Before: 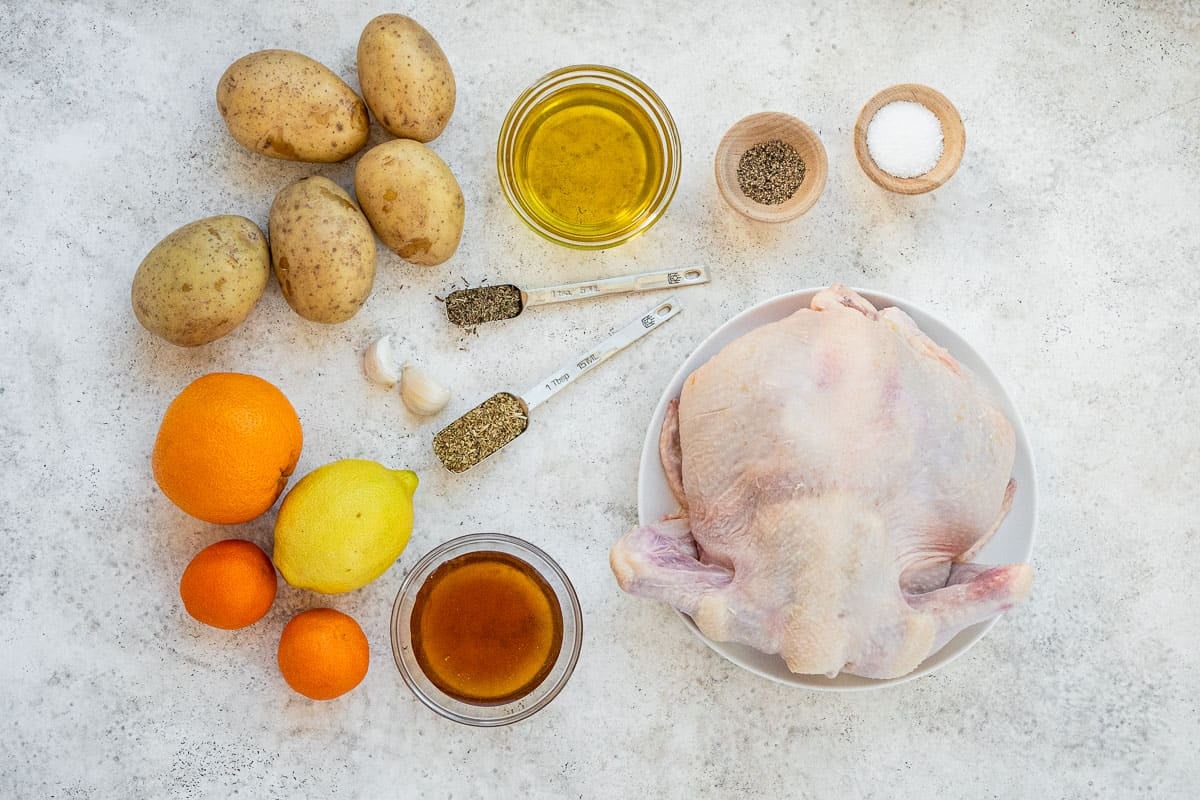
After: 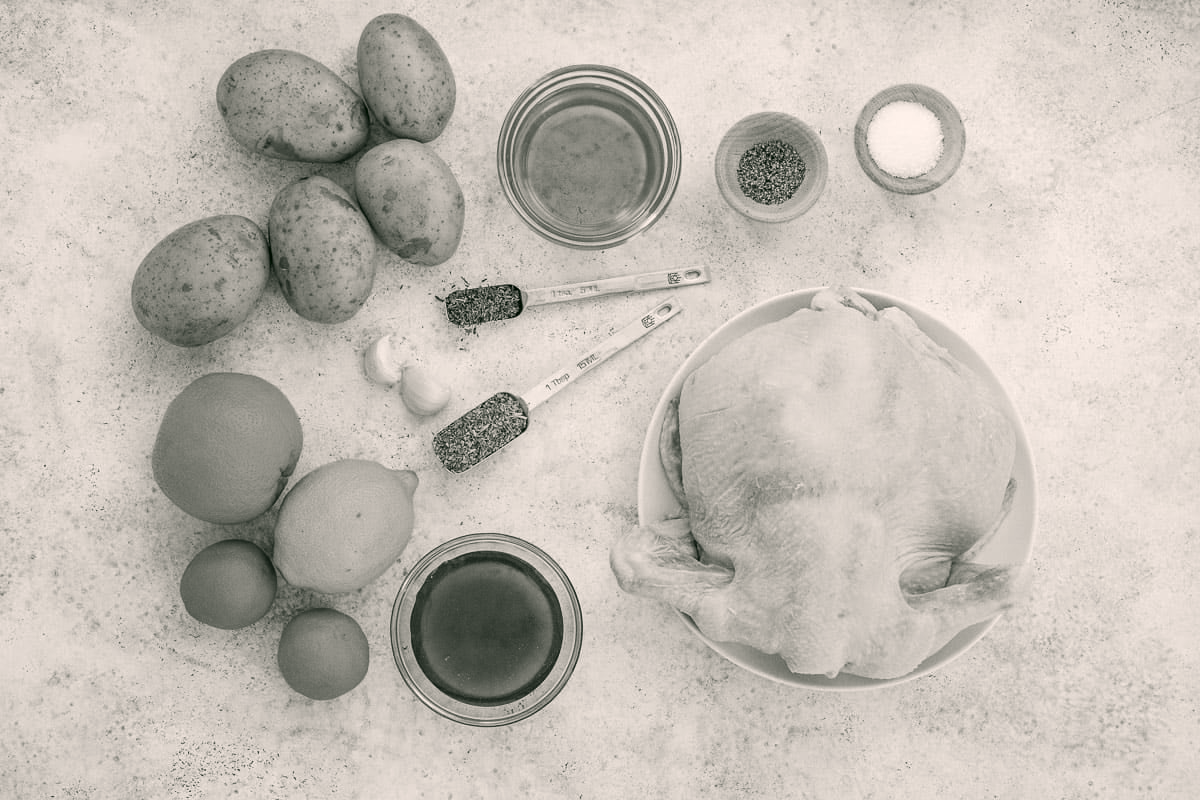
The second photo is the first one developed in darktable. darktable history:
color correction: highlights a* 4.11, highlights b* 4.99, shadows a* -7.78, shadows b* 4.64
color calibration: output gray [0.22, 0.42, 0.37, 0], illuminant as shot in camera, x 0.358, y 0.373, temperature 4628.91 K
